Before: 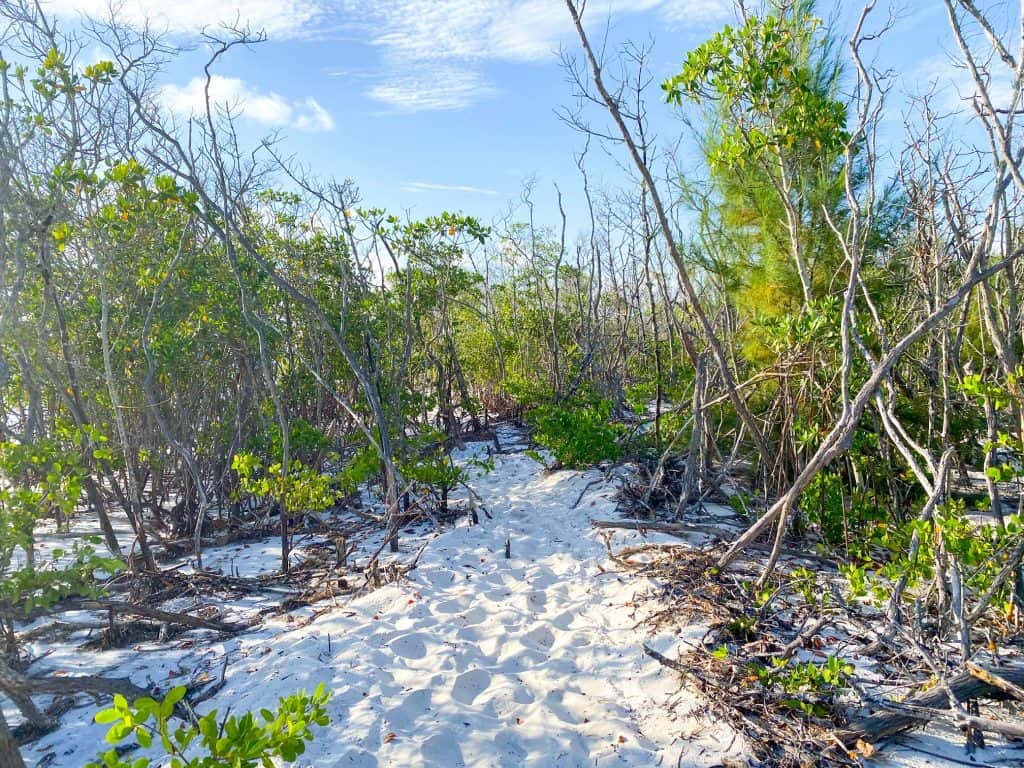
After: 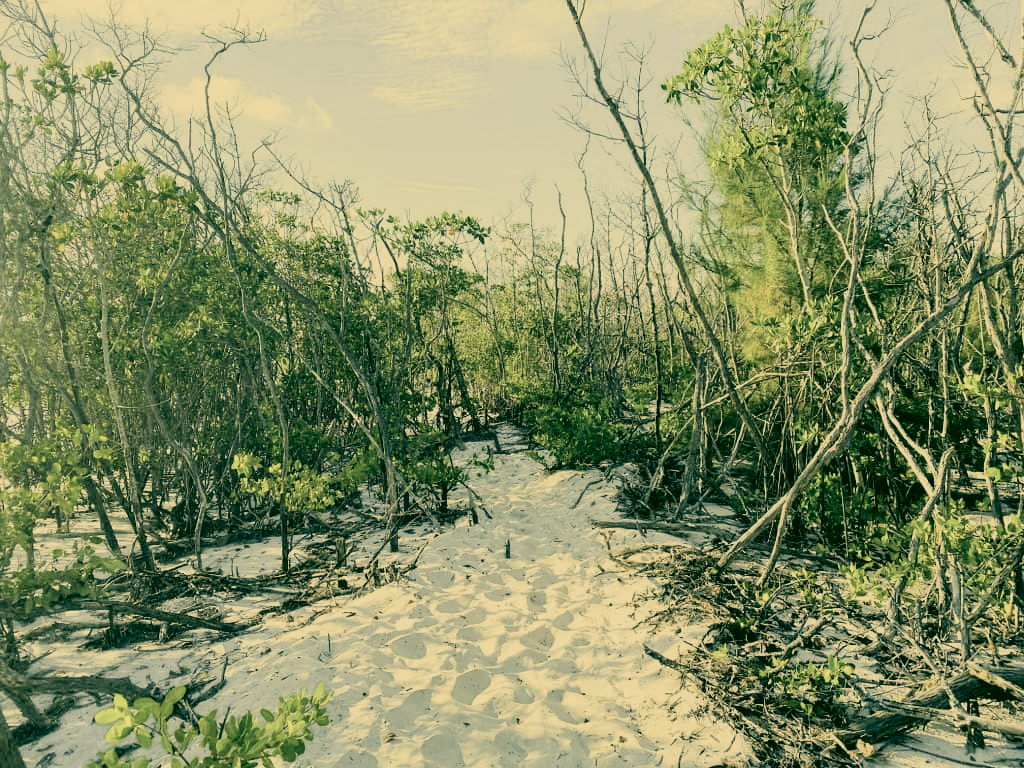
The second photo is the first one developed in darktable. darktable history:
filmic rgb: black relative exposure -5.09 EV, white relative exposure 3.96 EV, threshold 5.98 EV, hardness 2.91, contrast 1.3, highlights saturation mix -28.61%, color science v5 (2021), contrast in shadows safe, contrast in highlights safe, enable highlight reconstruction true
color correction: highlights a* 5.67, highlights b* 33.54, shadows a* -25.16, shadows b* 3.82
